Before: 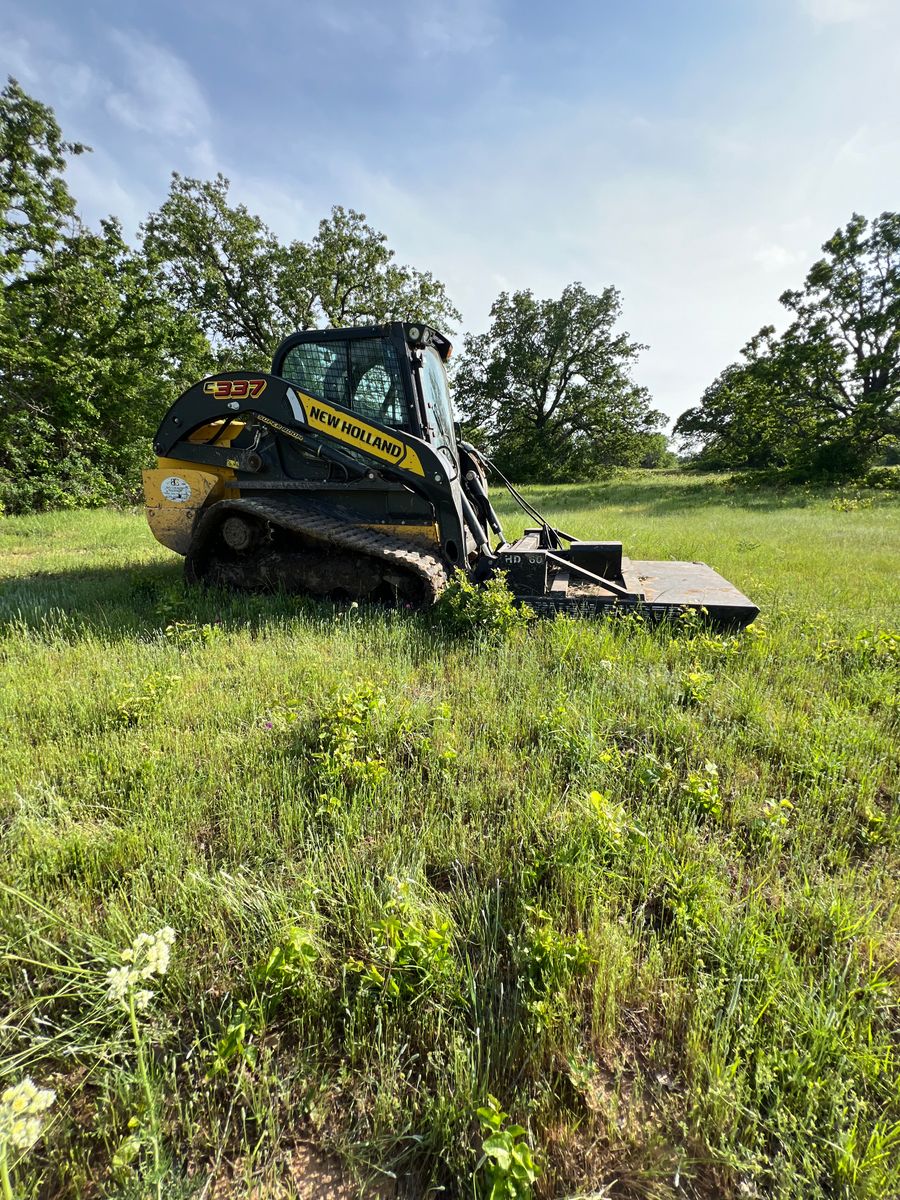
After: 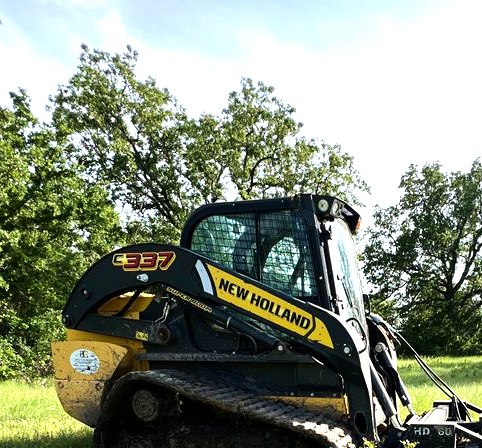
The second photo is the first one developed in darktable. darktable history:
velvia: on, module defaults
exposure: exposure 0.129 EV, compensate highlight preservation false
crop: left 10.215%, top 10.69%, right 36.147%, bottom 51.956%
tone equalizer: -8 EV -0.761 EV, -7 EV -0.674 EV, -6 EV -0.576 EV, -5 EV -0.412 EV, -3 EV 0.388 EV, -2 EV 0.6 EV, -1 EV 0.684 EV, +0 EV 0.773 EV
